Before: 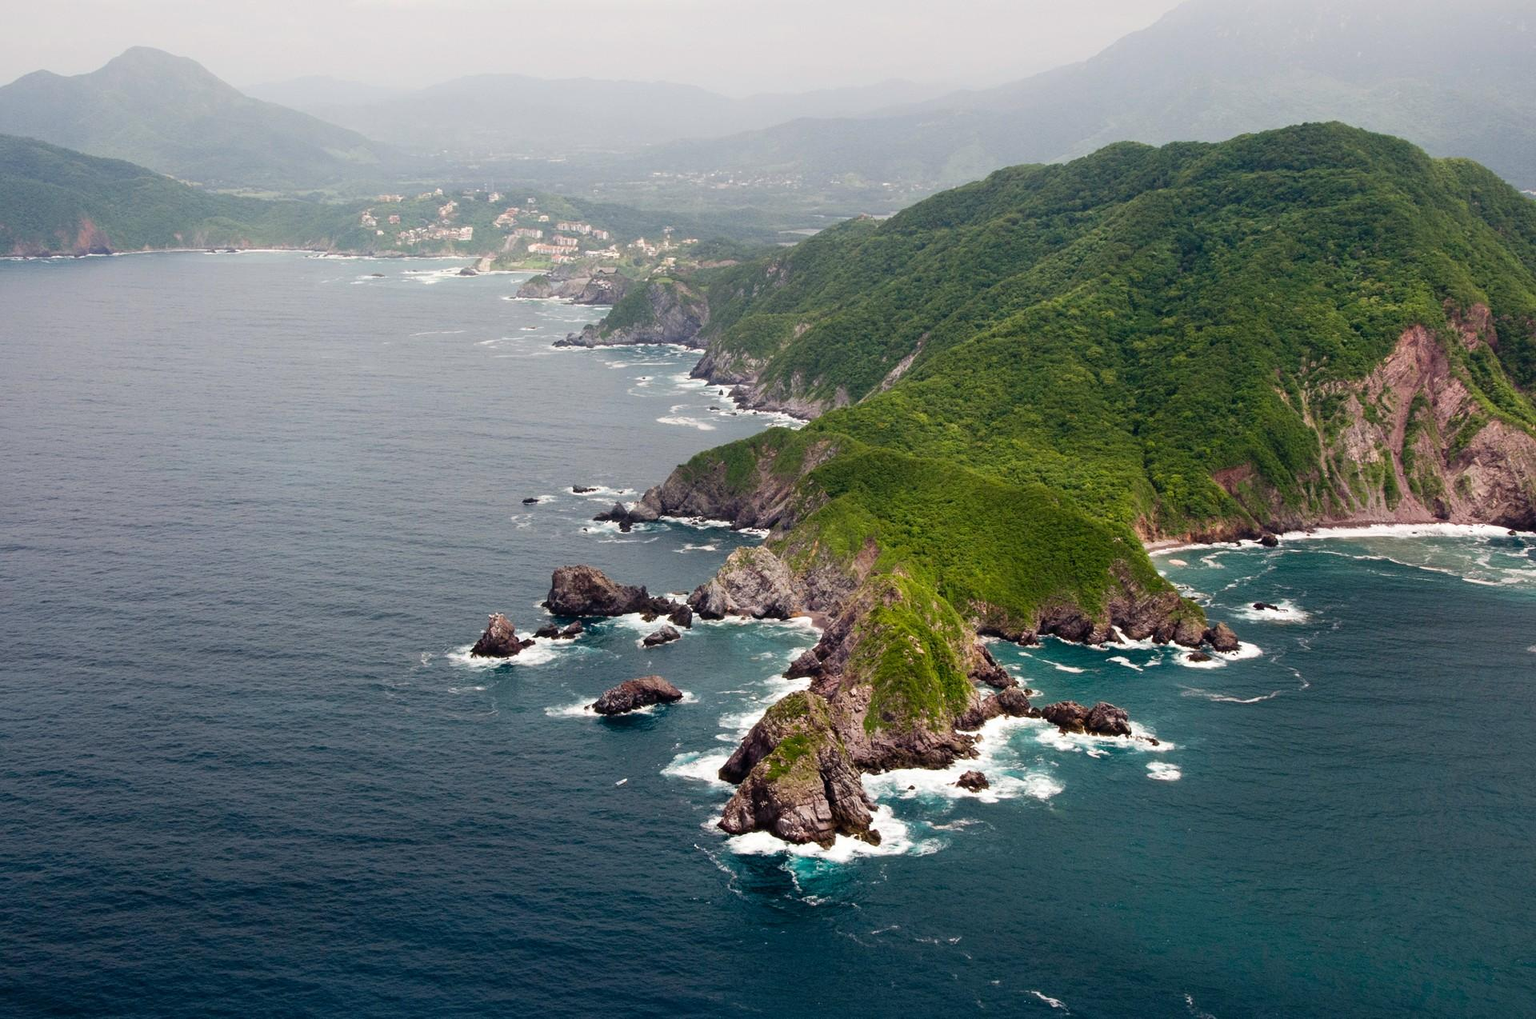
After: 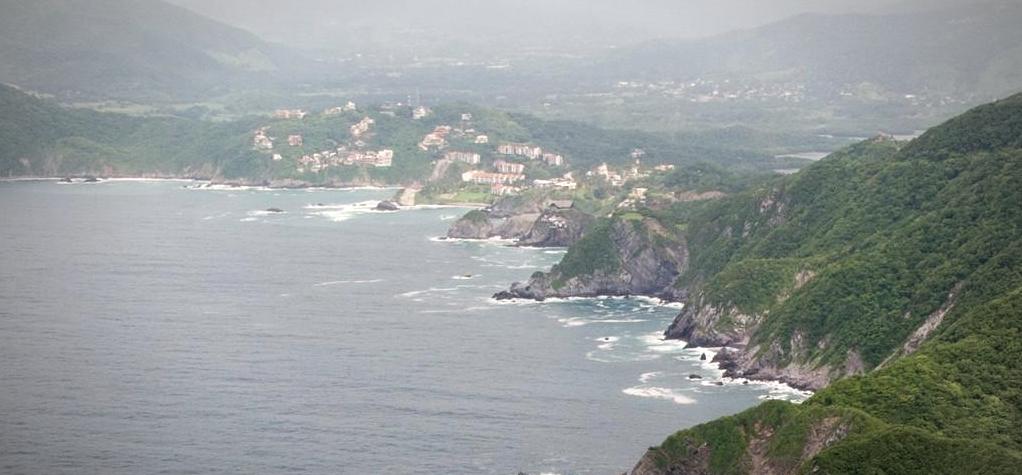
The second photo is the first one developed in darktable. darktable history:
contrast brightness saturation: saturation -0.061
exposure: exposure 0.187 EV, compensate highlight preservation false
crop: left 10.345%, top 10.571%, right 36.382%, bottom 52.091%
vignetting: fall-off start 70.18%, width/height ratio 1.334, unbound false
